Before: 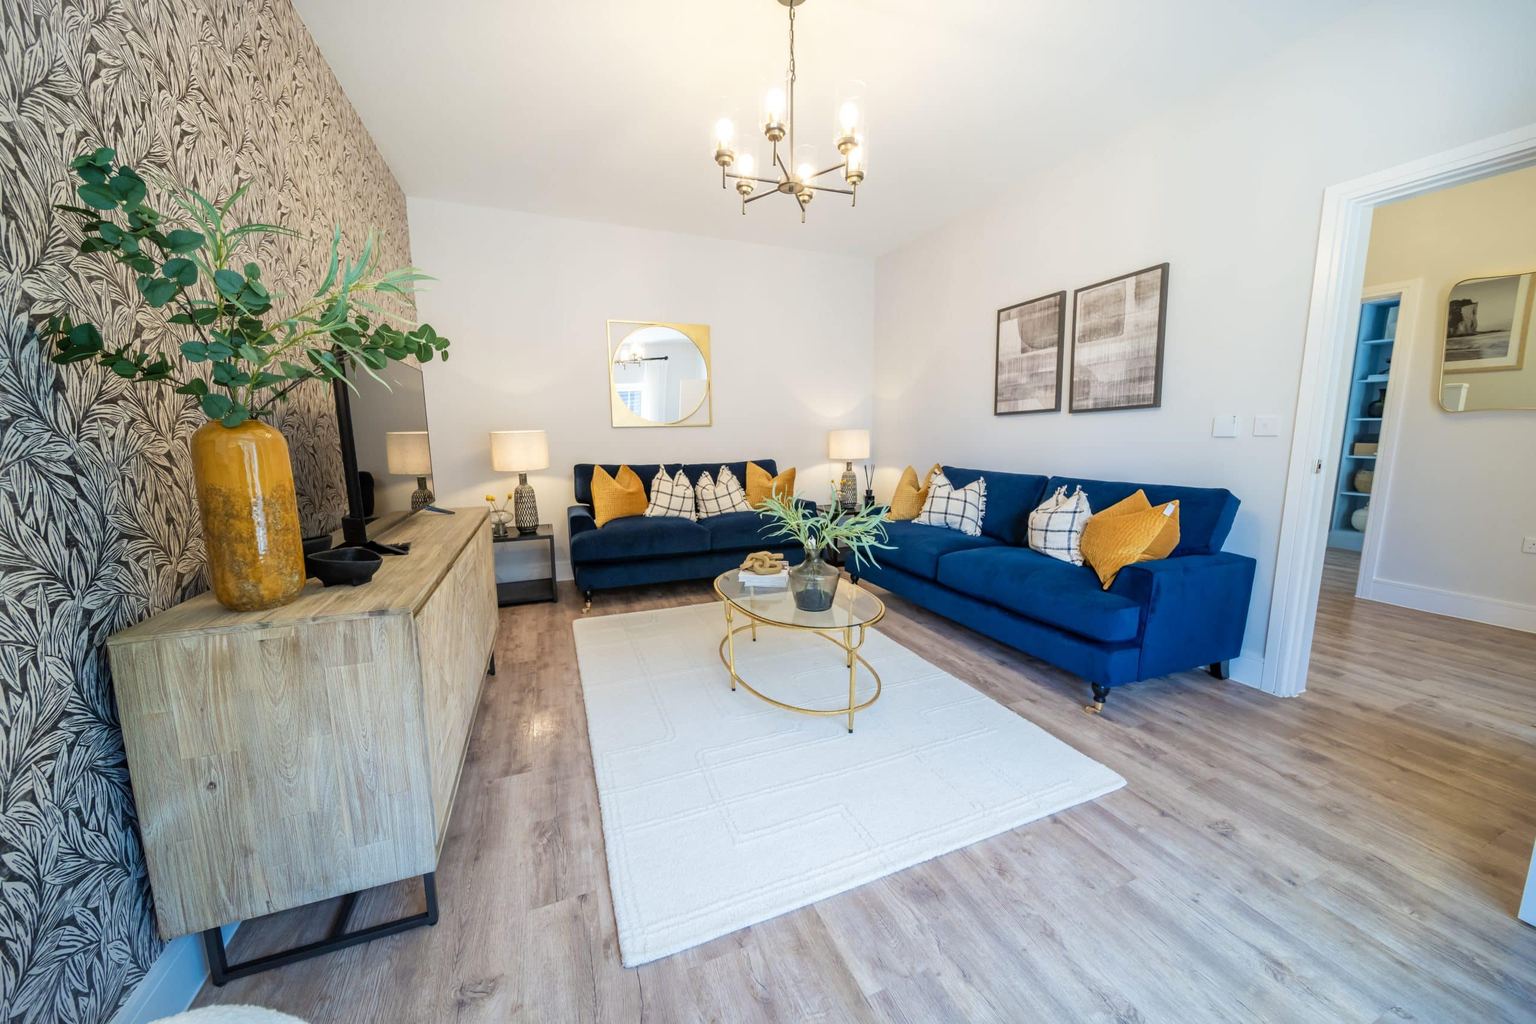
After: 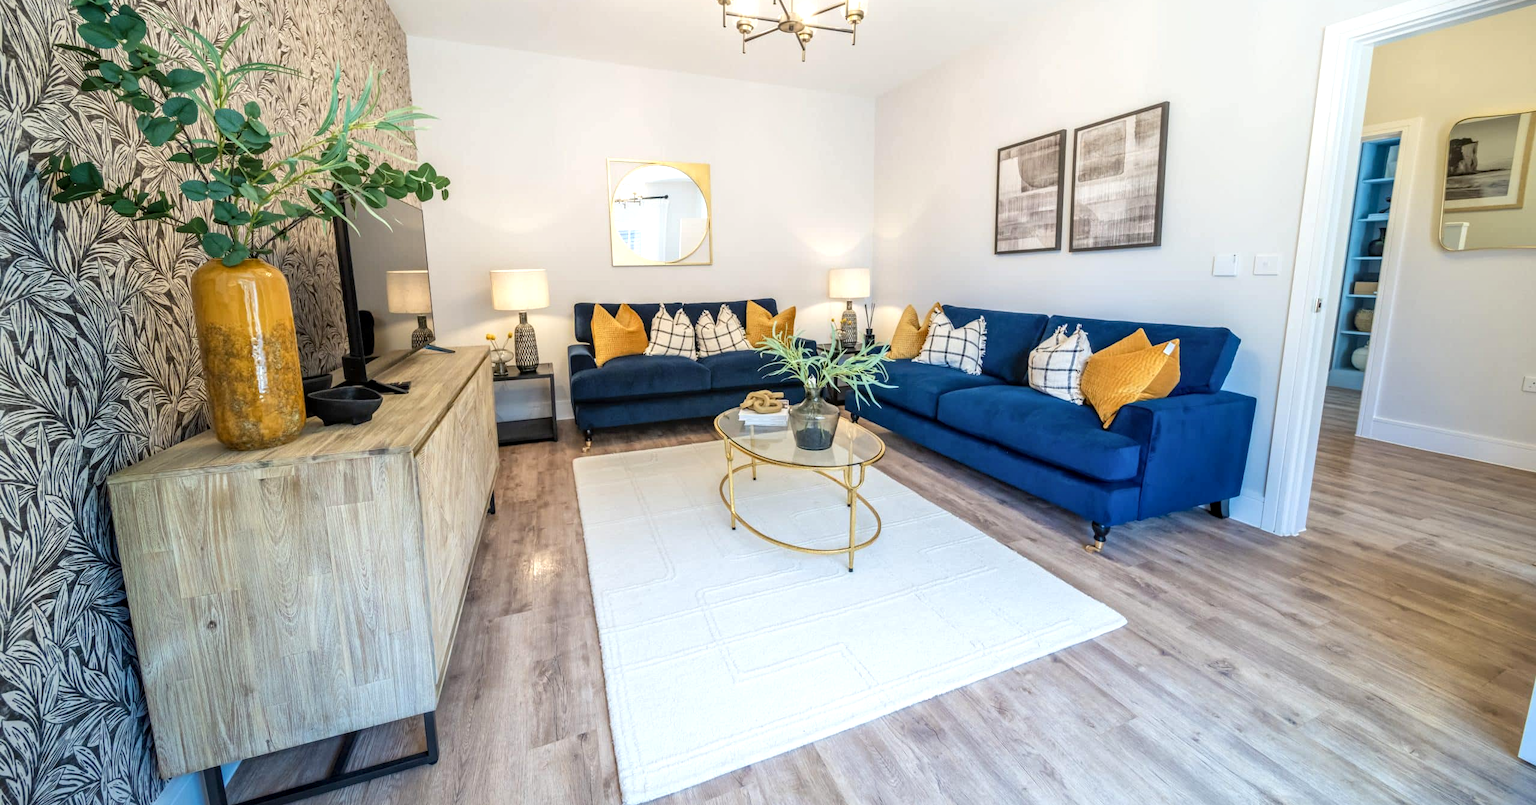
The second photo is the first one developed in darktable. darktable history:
exposure: black level correction 0, exposure 0.3 EV, compensate highlight preservation false
local contrast: on, module defaults
crop and rotate: top 15.774%, bottom 5.506%
